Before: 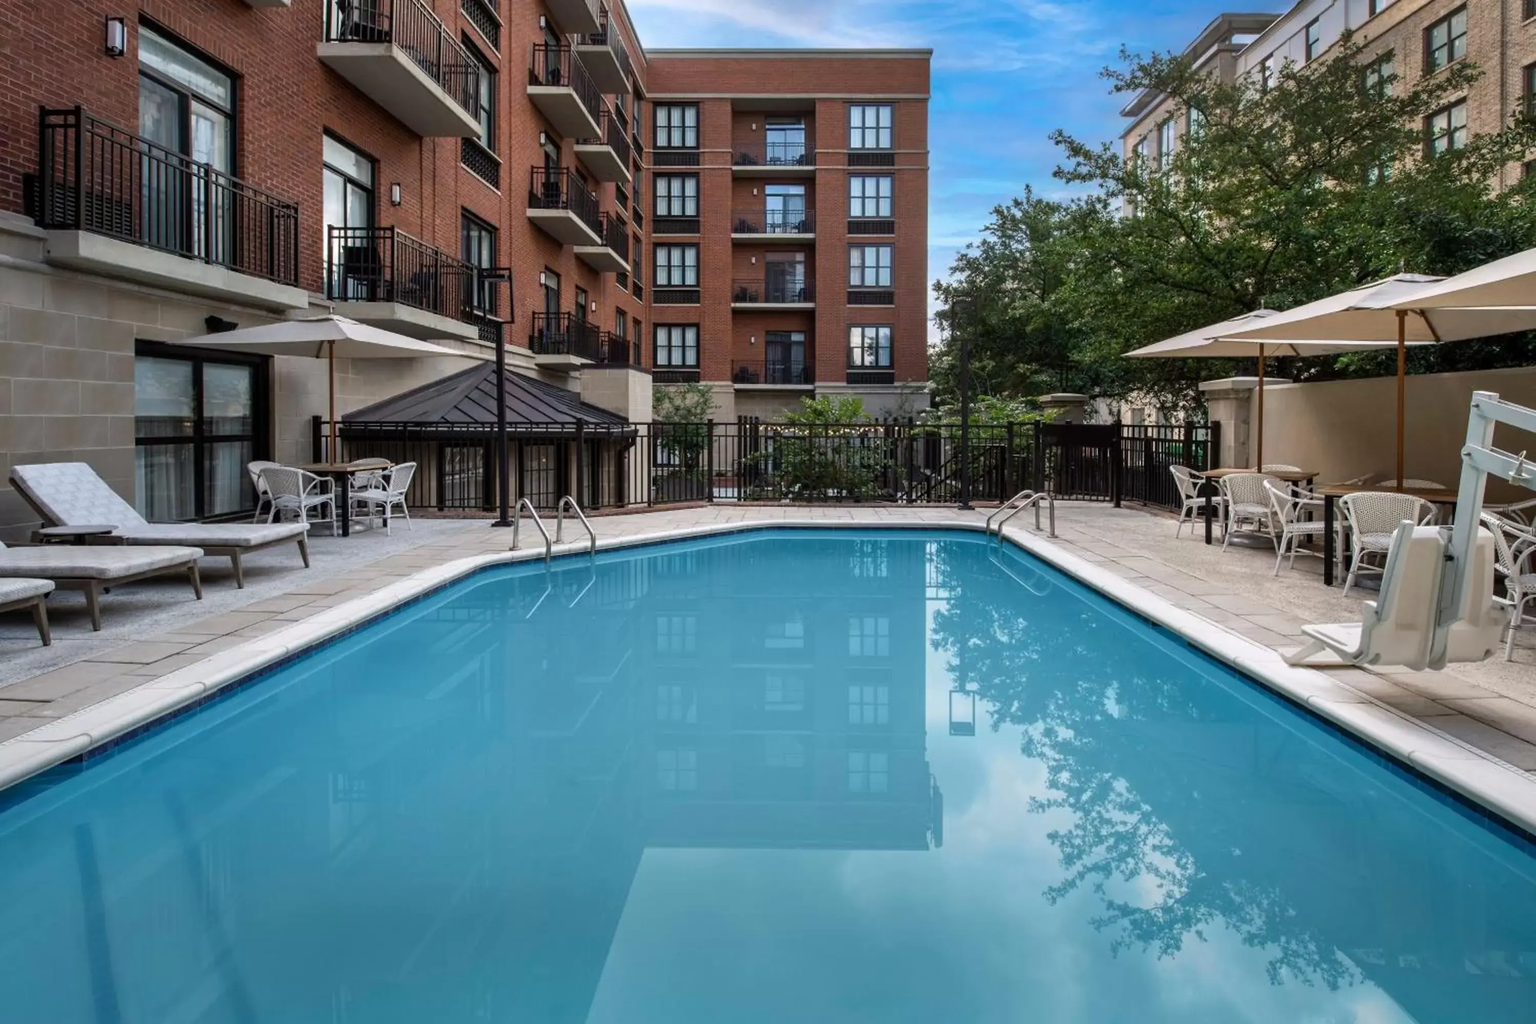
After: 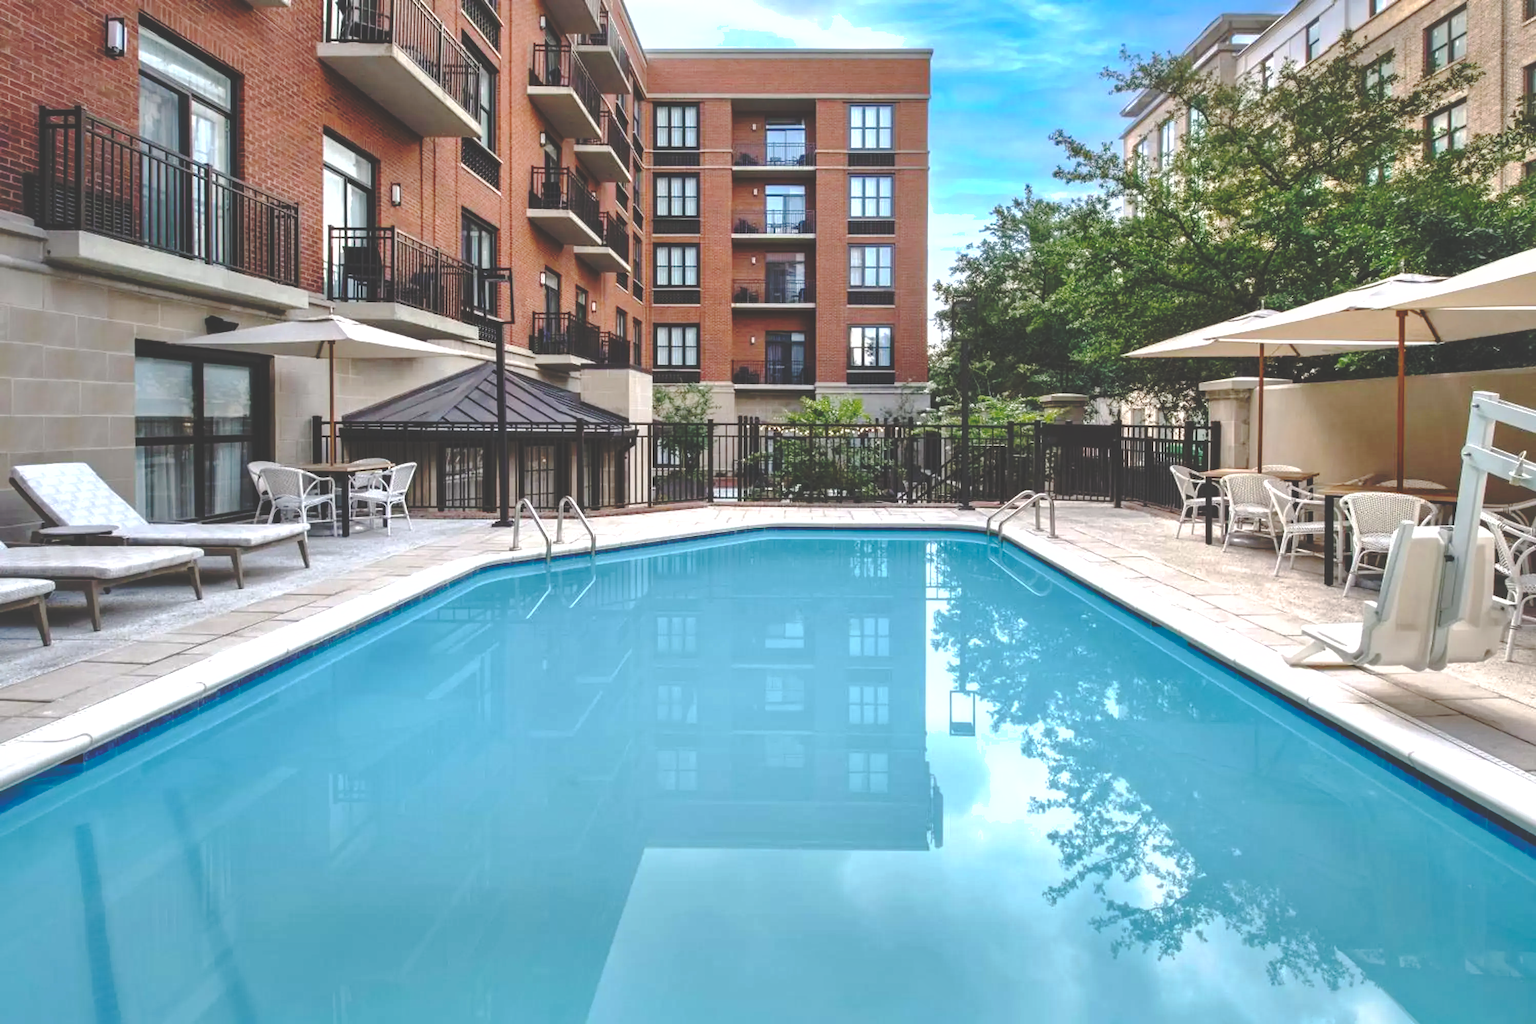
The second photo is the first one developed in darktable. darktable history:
base curve: curves: ch0 [(0, 0.024) (0.055, 0.065) (0.121, 0.166) (0.236, 0.319) (0.693, 0.726) (1, 1)], preserve colors none
exposure: black level correction 0, exposure 0.894 EV, compensate highlight preservation false
shadows and highlights: on, module defaults
